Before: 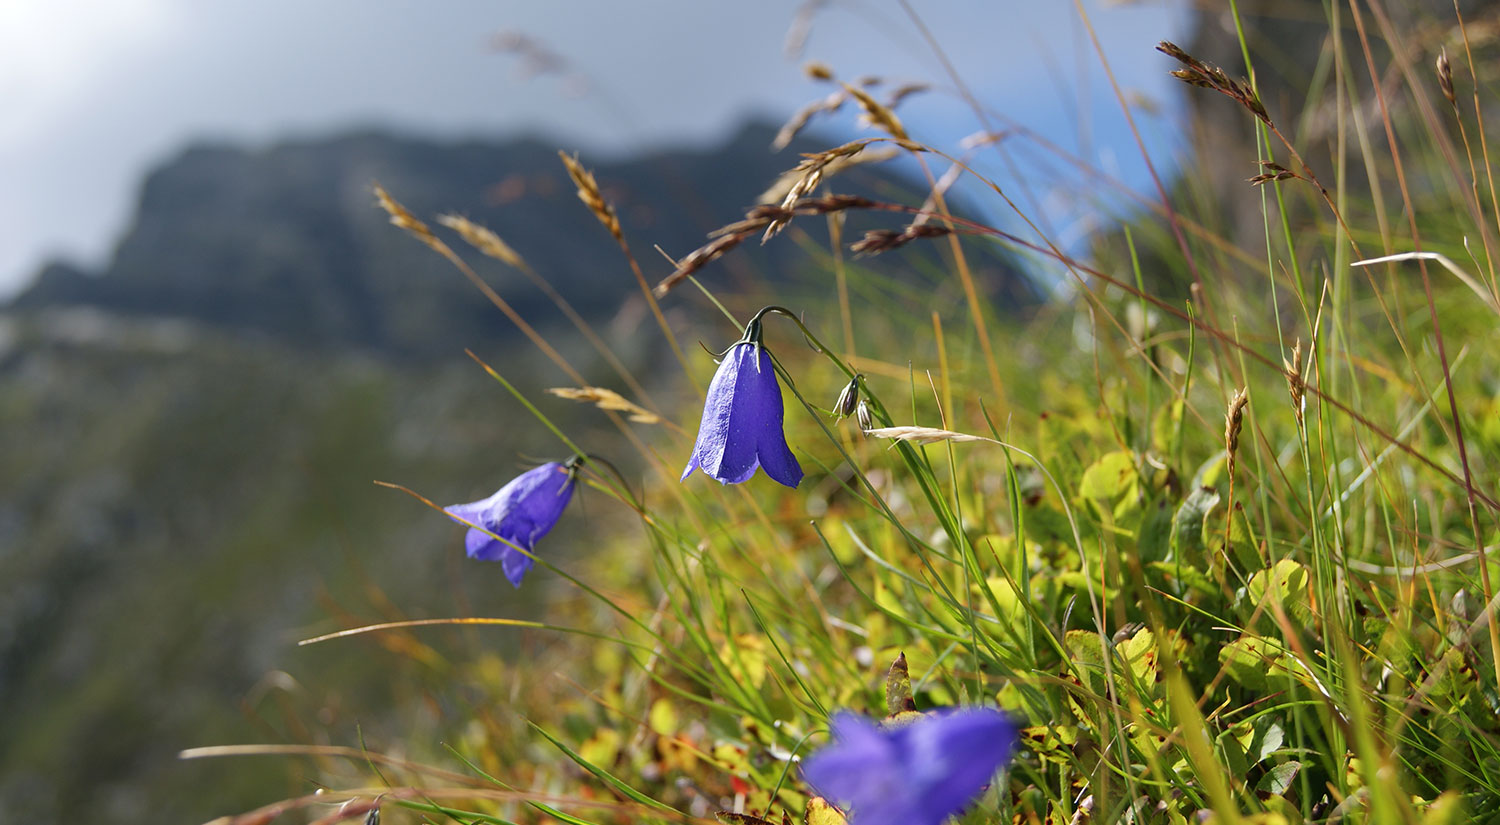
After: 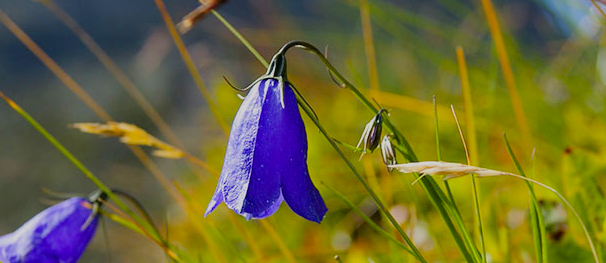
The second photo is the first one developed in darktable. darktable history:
color balance rgb: linear chroma grading › global chroma 15%, perceptual saturation grading › global saturation 30%
filmic rgb: black relative exposure -16 EV, white relative exposure 6.92 EV, hardness 4.7
white balance: emerald 1
crop: left 31.751%, top 32.172%, right 27.8%, bottom 35.83%
